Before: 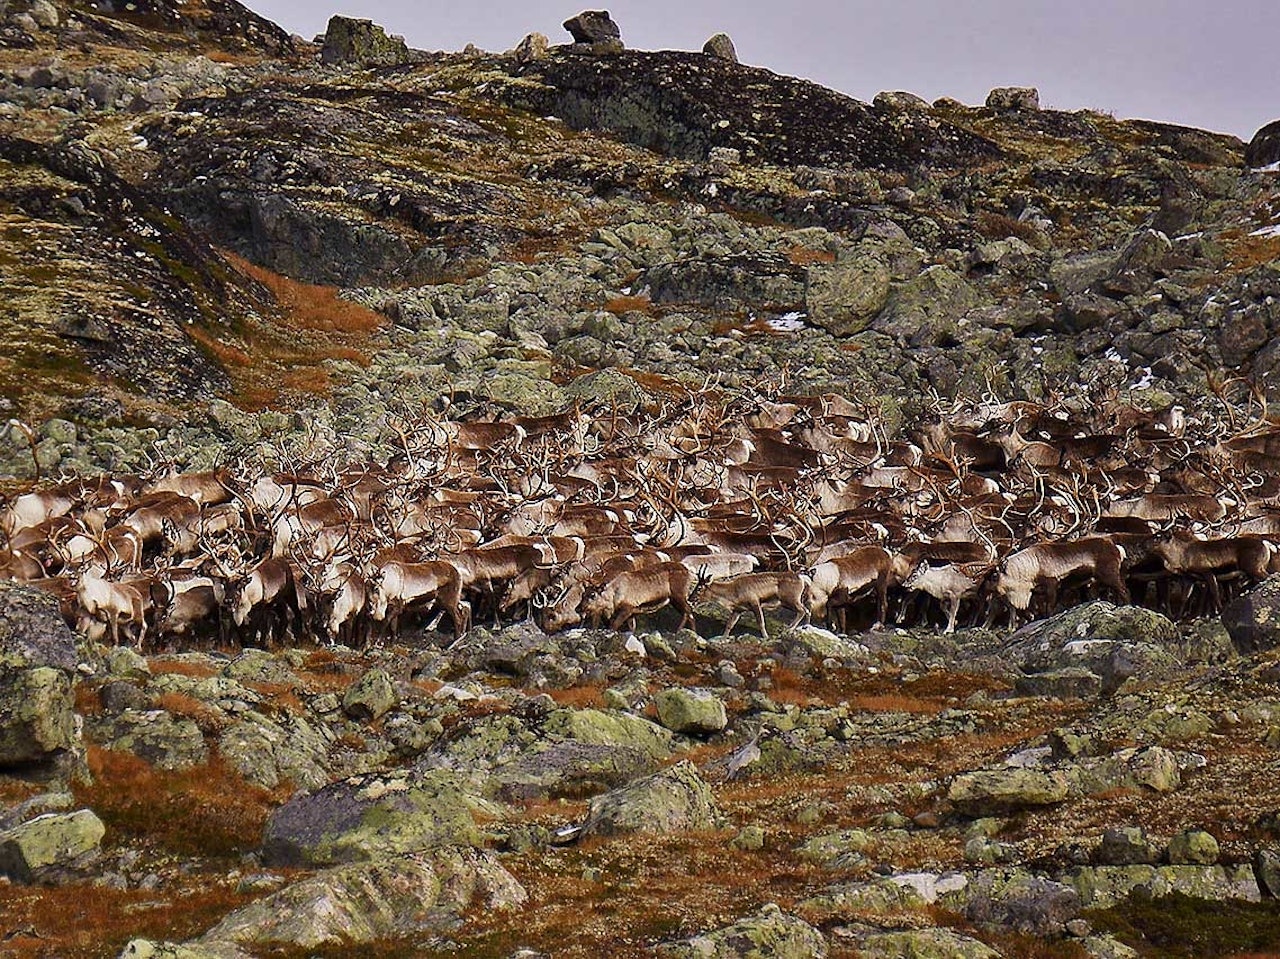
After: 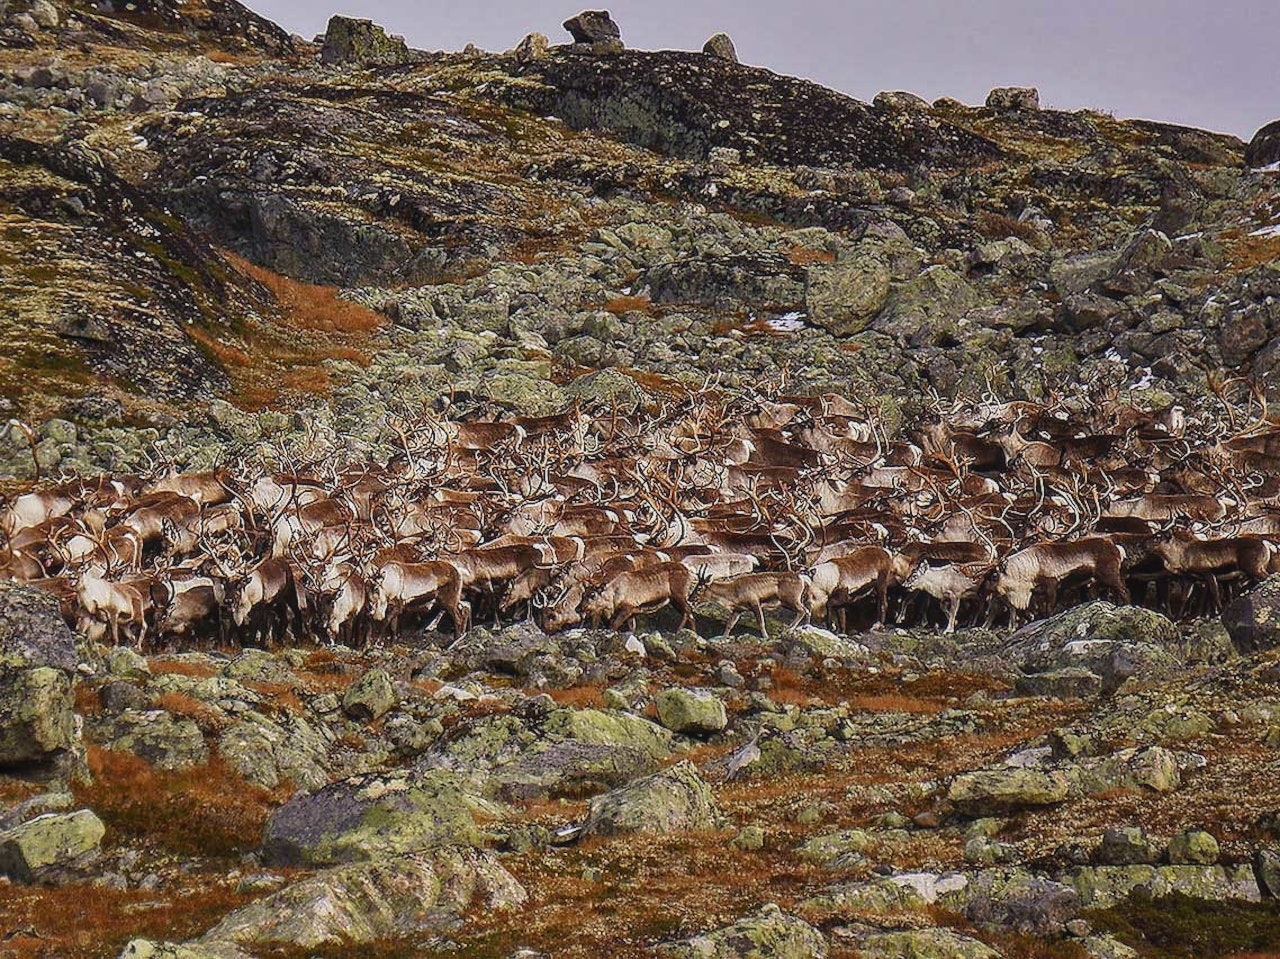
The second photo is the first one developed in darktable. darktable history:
contrast brightness saturation: contrast -0.124
local contrast: on, module defaults
